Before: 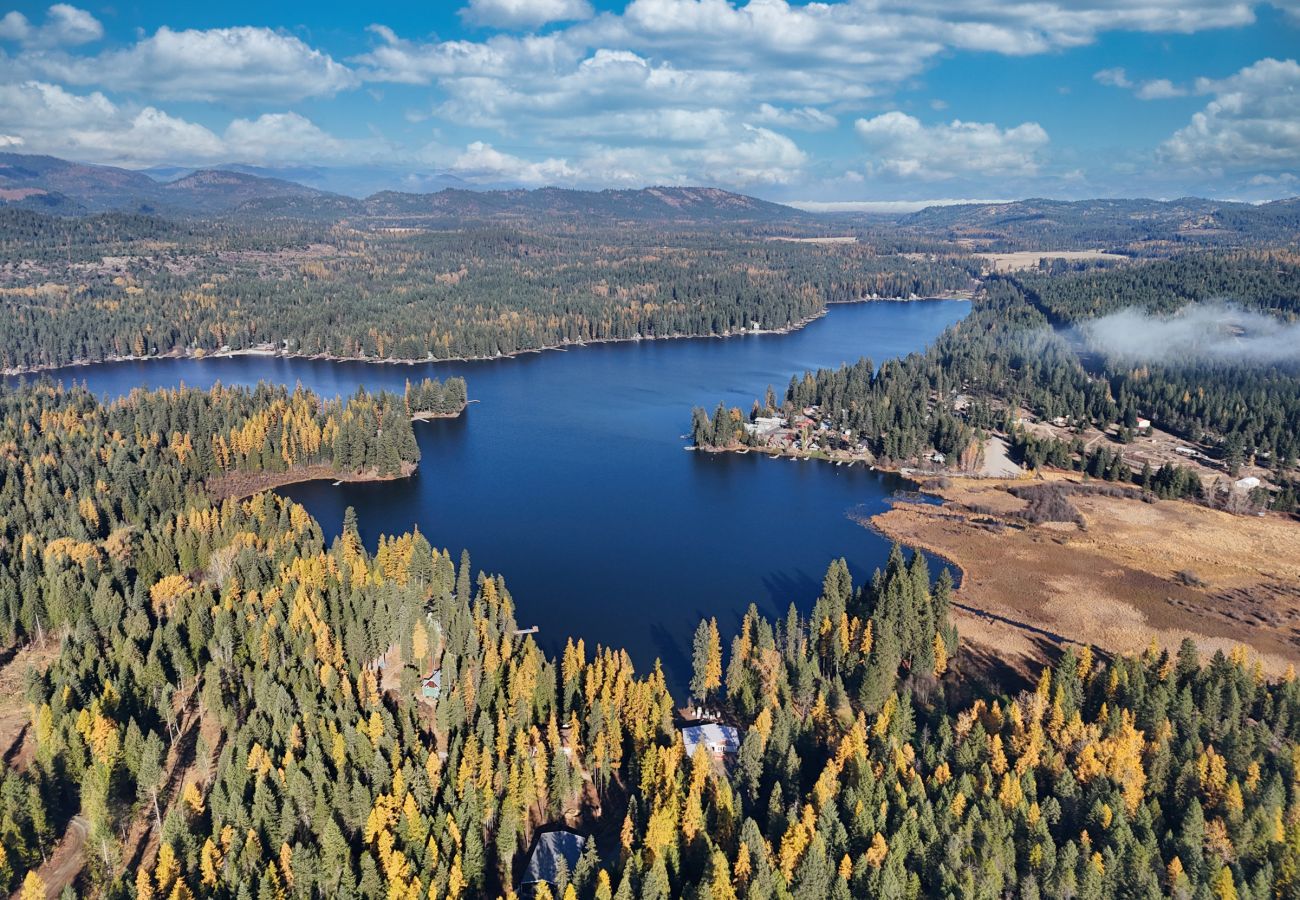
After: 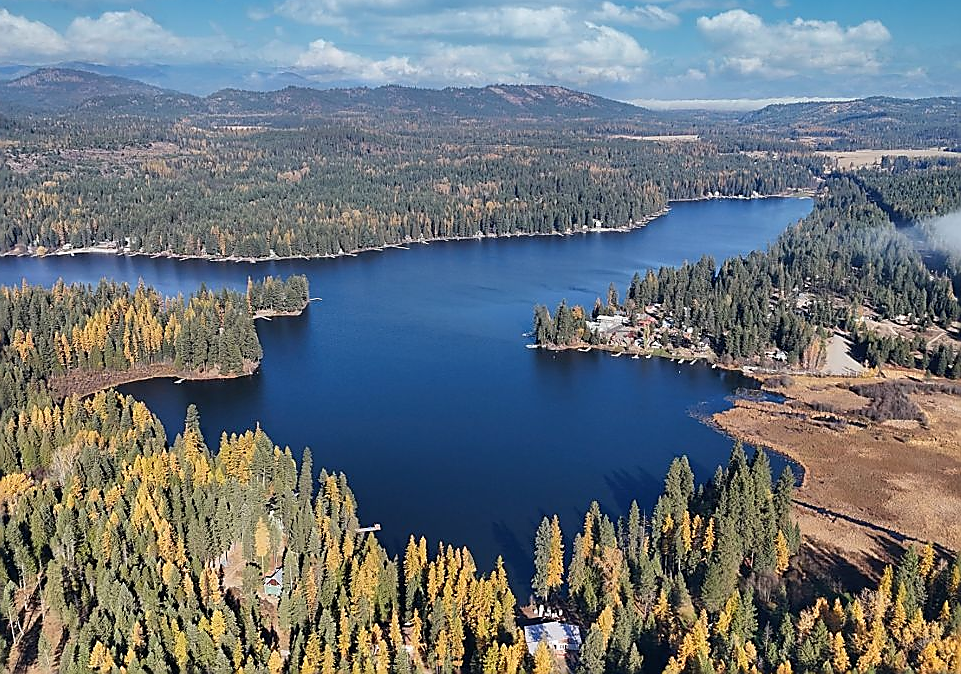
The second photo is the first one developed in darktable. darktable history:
sharpen: radius 1.356, amount 1.267, threshold 0.759
crop and rotate: left 12.175%, top 11.334%, right 13.884%, bottom 13.748%
